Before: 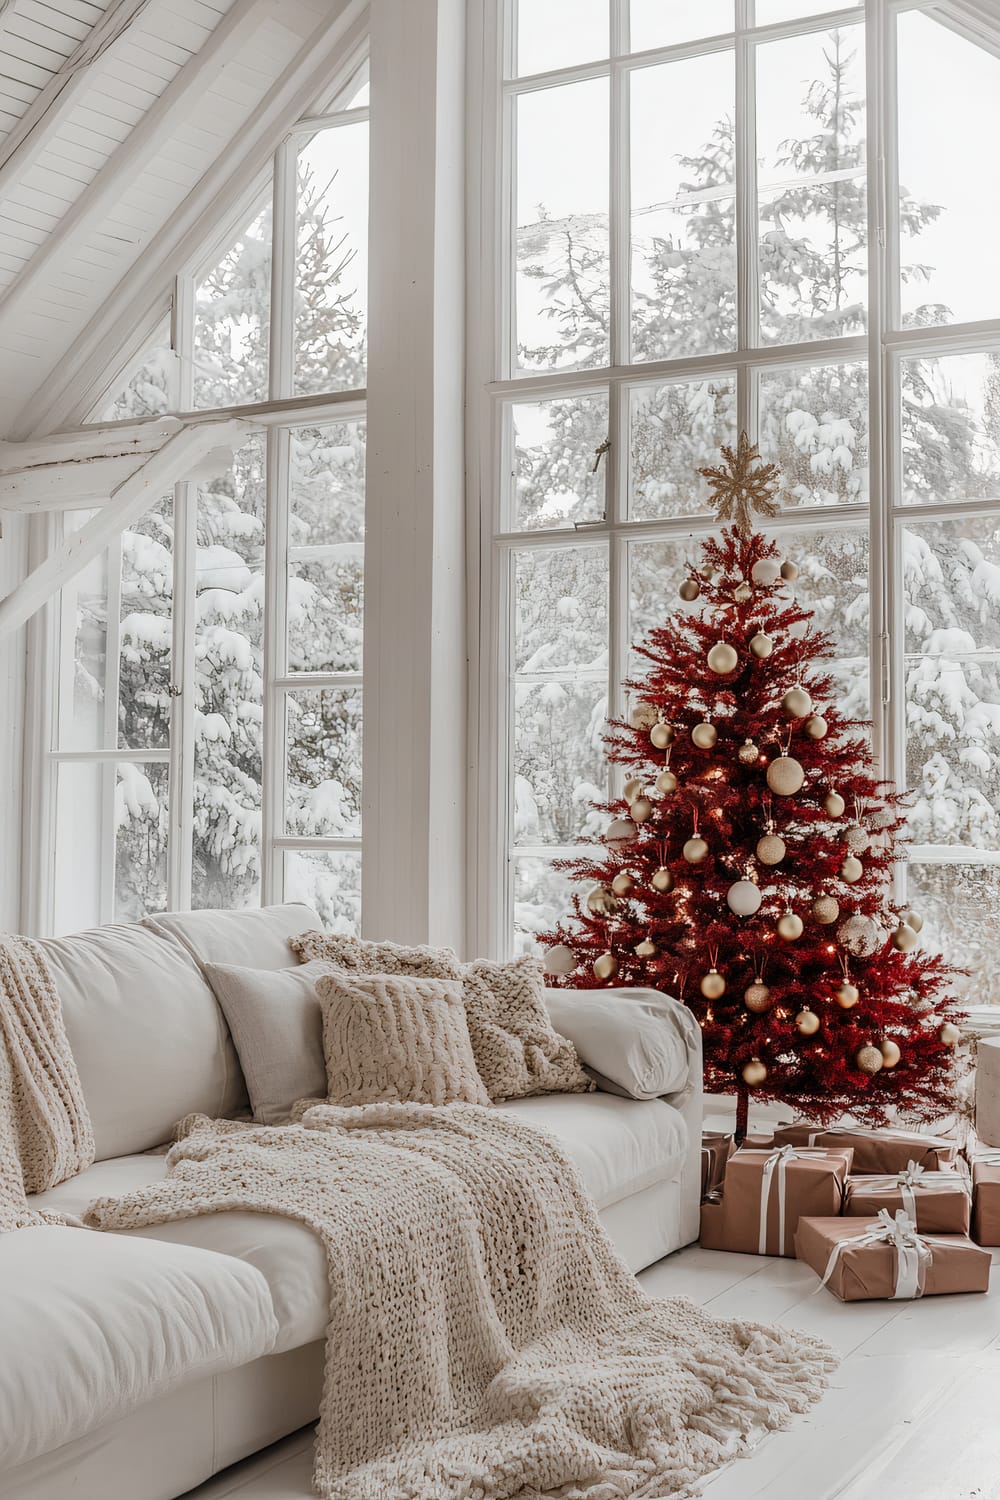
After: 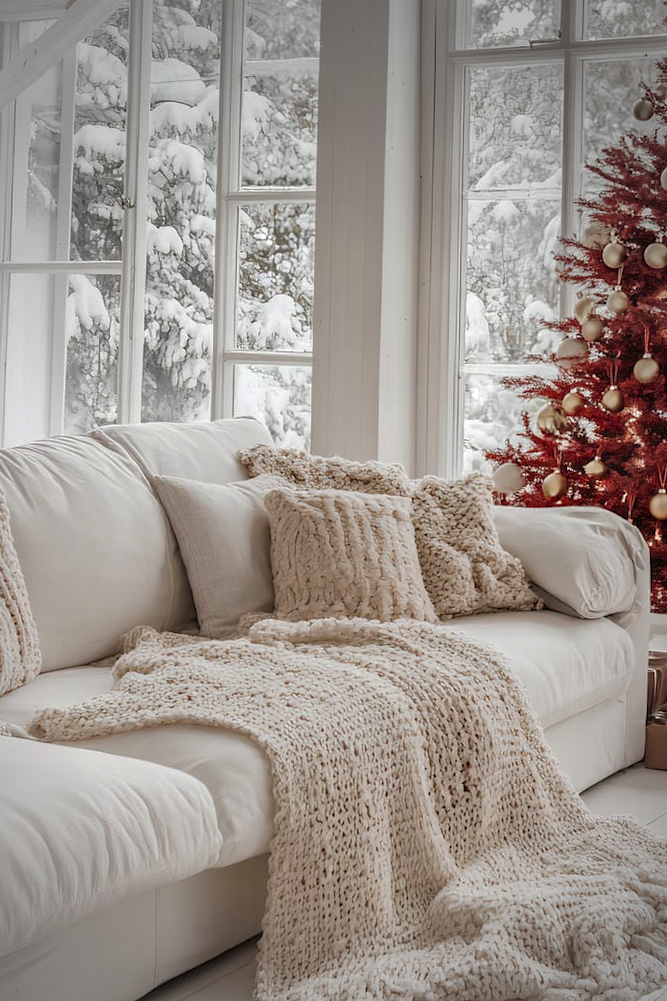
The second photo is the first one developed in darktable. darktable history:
vignetting: fall-off start 64.63%, center (-0.034, 0.148), width/height ratio 0.881
shadows and highlights: on, module defaults
crop and rotate: angle -0.82°, left 3.85%, top 31.828%, right 27.992%
base curve: curves: ch0 [(0, 0) (0.283, 0.295) (1, 1)], preserve colors none
exposure: exposure 0.3 EV, compensate highlight preservation false
